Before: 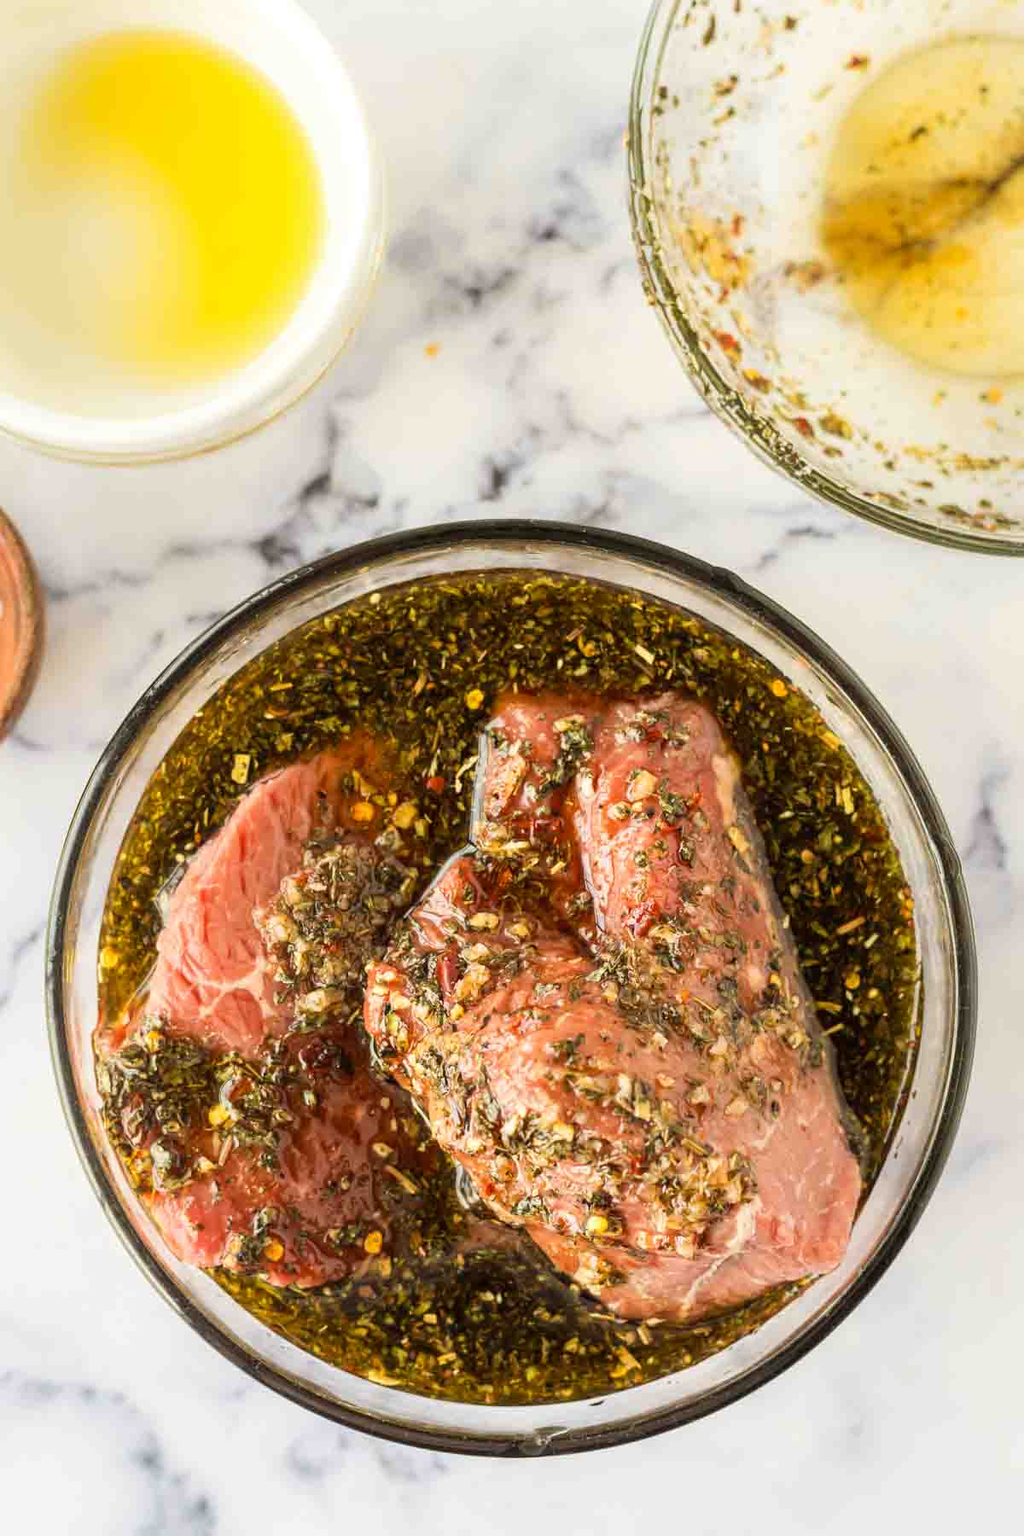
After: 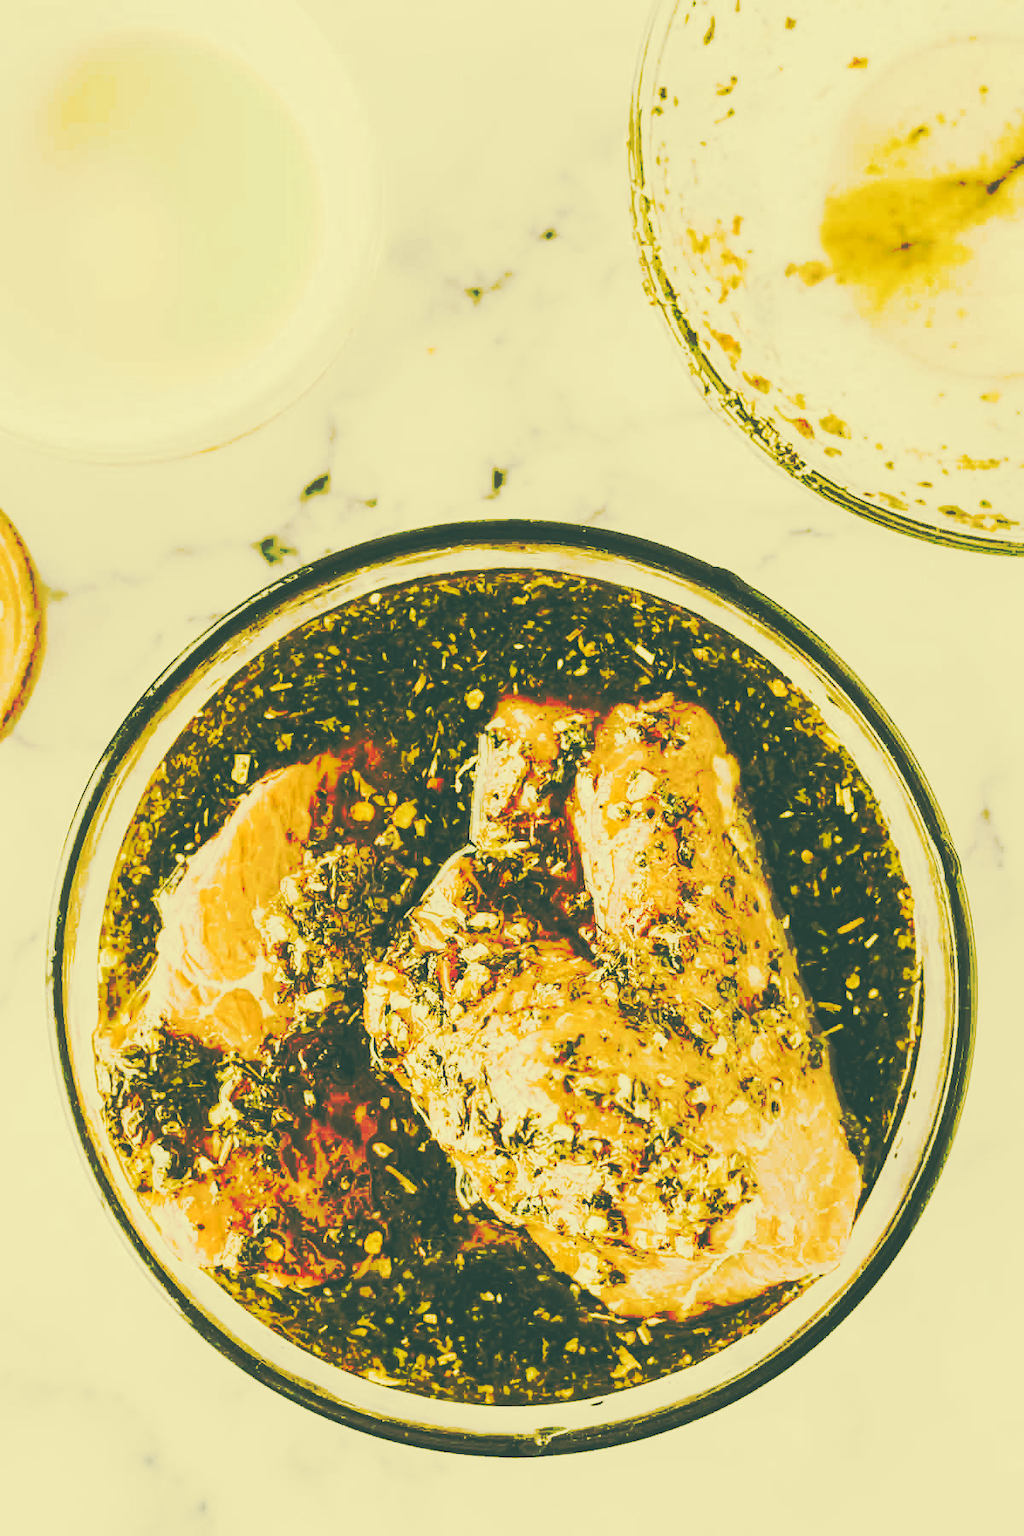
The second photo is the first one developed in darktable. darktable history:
tone curve: curves: ch0 [(0, 0) (0.003, 0.002) (0.011, 0.01) (0.025, 0.022) (0.044, 0.039) (0.069, 0.061) (0.1, 0.087) (0.136, 0.119) (0.177, 0.155) (0.224, 0.196) (0.277, 0.242) (0.335, 0.293) (0.399, 0.349) (0.468, 0.409) (0.543, 0.685) (0.623, 0.74) (0.709, 0.8) (0.801, 0.863) (0.898, 0.929) (1, 1)], preserve colors none
color look up table: target L [87.31, 85.84, 85.76, 77.58, 75.63, 76.46, 65.83, 65.09, 64.7, 47.89, 43.05, 31.86, 200, 85.81, 83.16, 81.06, 82.54, 78.62, 76.23, 76.95, 60.68, 64.01, 60.02, 40.64, 37.37, 38.62, 32.48, 87.42, 85.97, 86.31, 81.51, 80.3, 84.53, 74.83, 71.04, 83.85, 76.72, 70.51, 43.32, 39.03, 35.05, 40.01, 33.26, 31.86, 83.13, 77.99, 65.08, 60.84, 36.06], target a [-7.911, -11.56, -12.12, -14.12, -22.1, -8.133, -48.28, -1.035, -4.211, -28.61, -26.2, -13.79, 0, -5.231, -3.89, 4.228, 3.104, 12.24, 16.85, 18.77, 21.31, 34.31, 49.18, -1.583, -9.095, 9.408, -10.3, -5.636, -4.034, -4.12, -4.66, 2.993, -2.335, 24.86, 9.032, -0.488, -1.053, 10.44, -6.329, 12.85, -3.665, 13.29, -12.83, -13.79, -10.62, -8.95, -18.24, -30.41, -16.09], target b [42.02, 39.45, 42.78, 54.64, 41.66, 37.28, 49.91, 54.8, 43.01, 27.73, 15.85, 5.343, 0, 49.42, 41.2, 48.2, 40.17, 48.92, 63.38, 43.67, 44.9, 50.26, 33.49, 19.79, 10.83, 16.23, 6.33, 40.77, 38.91, 39.36, 35.97, 36.18, 36.54, 32.29, 34.95, 35.7, 23.82, 23.6, -10.24, 10.2, 7.059, -11.88, 3.619, 5.343, 34.36, 25.86, 16.16, 19.25, 5.719], num patches 49
